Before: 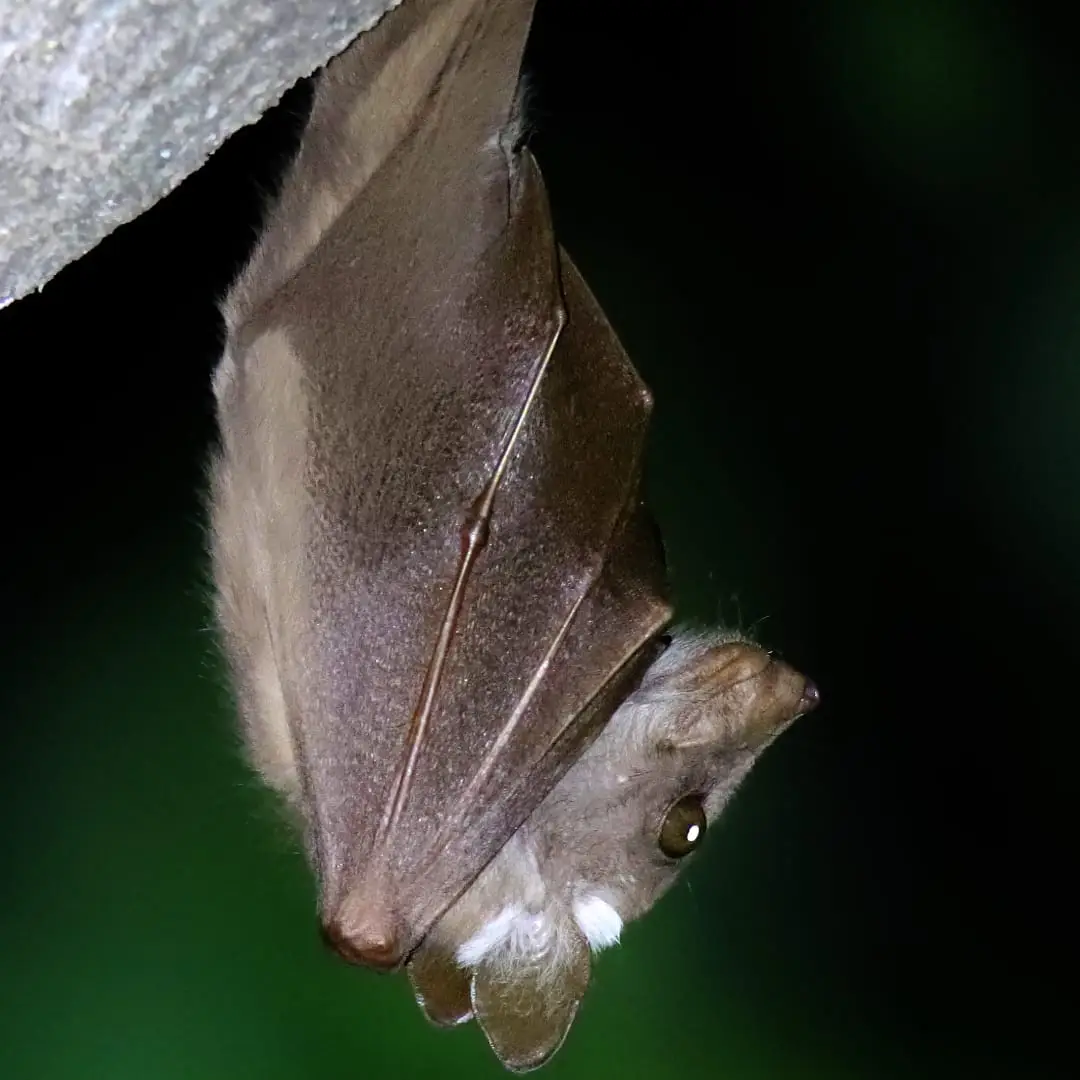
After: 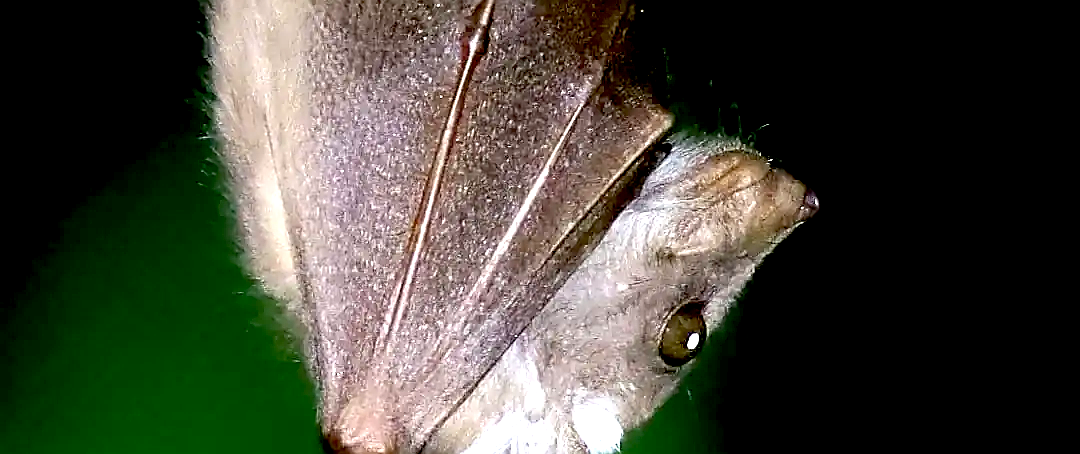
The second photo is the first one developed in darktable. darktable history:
exposure: black level correction 0.011, exposure 1.084 EV, compensate exposure bias true, compensate highlight preservation false
crop: top 45.645%, bottom 12.235%
sharpen: radius 1.347, amount 1.266, threshold 0.78
